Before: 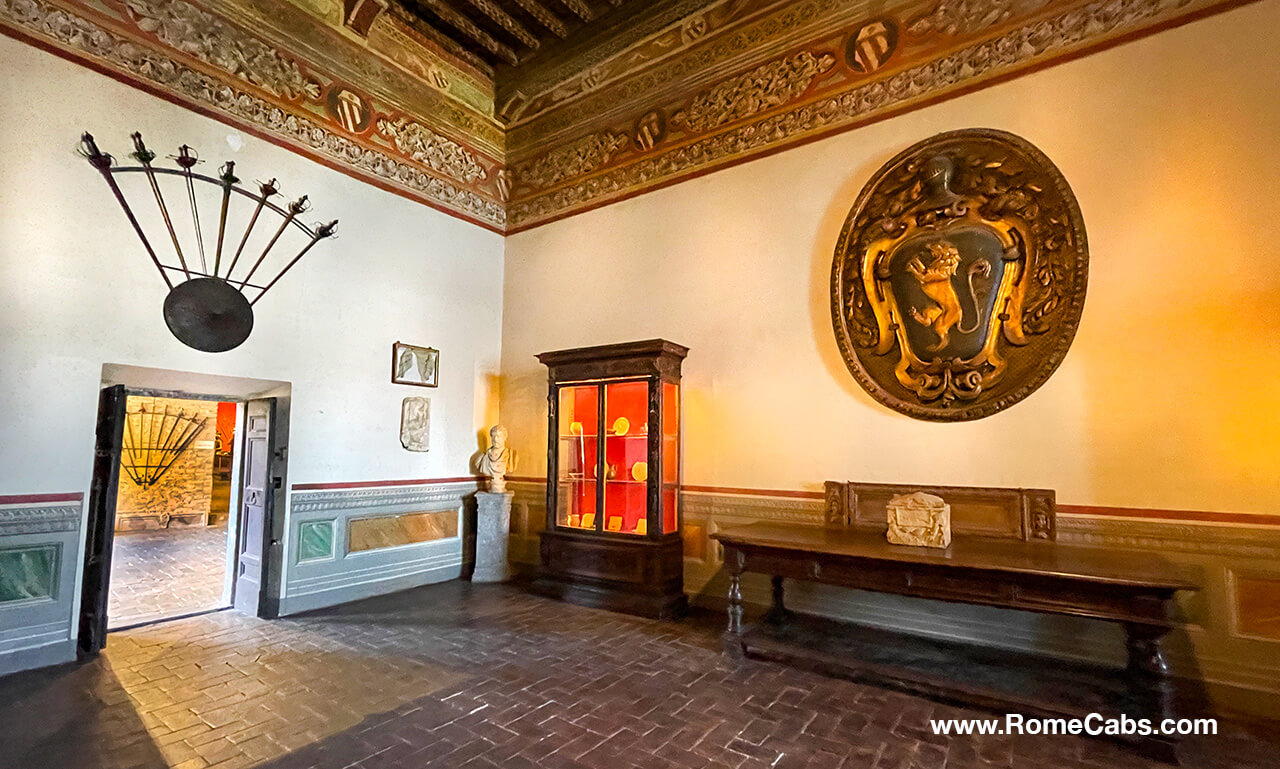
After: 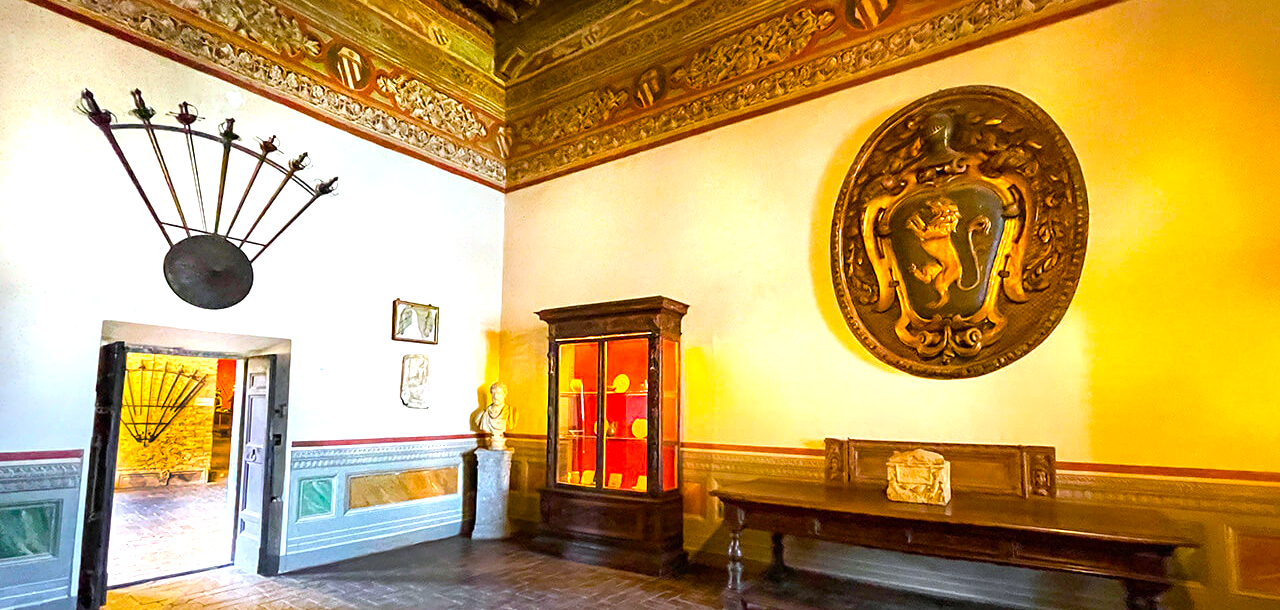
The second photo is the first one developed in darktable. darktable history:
crop and rotate: top 5.667%, bottom 14.937%
white balance: red 0.967, blue 1.049
color balance rgb: perceptual saturation grading › global saturation 30%, global vibrance 20%
exposure: black level correction 0, exposure 0.7 EV, compensate exposure bias true, compensate highlight preservation false
